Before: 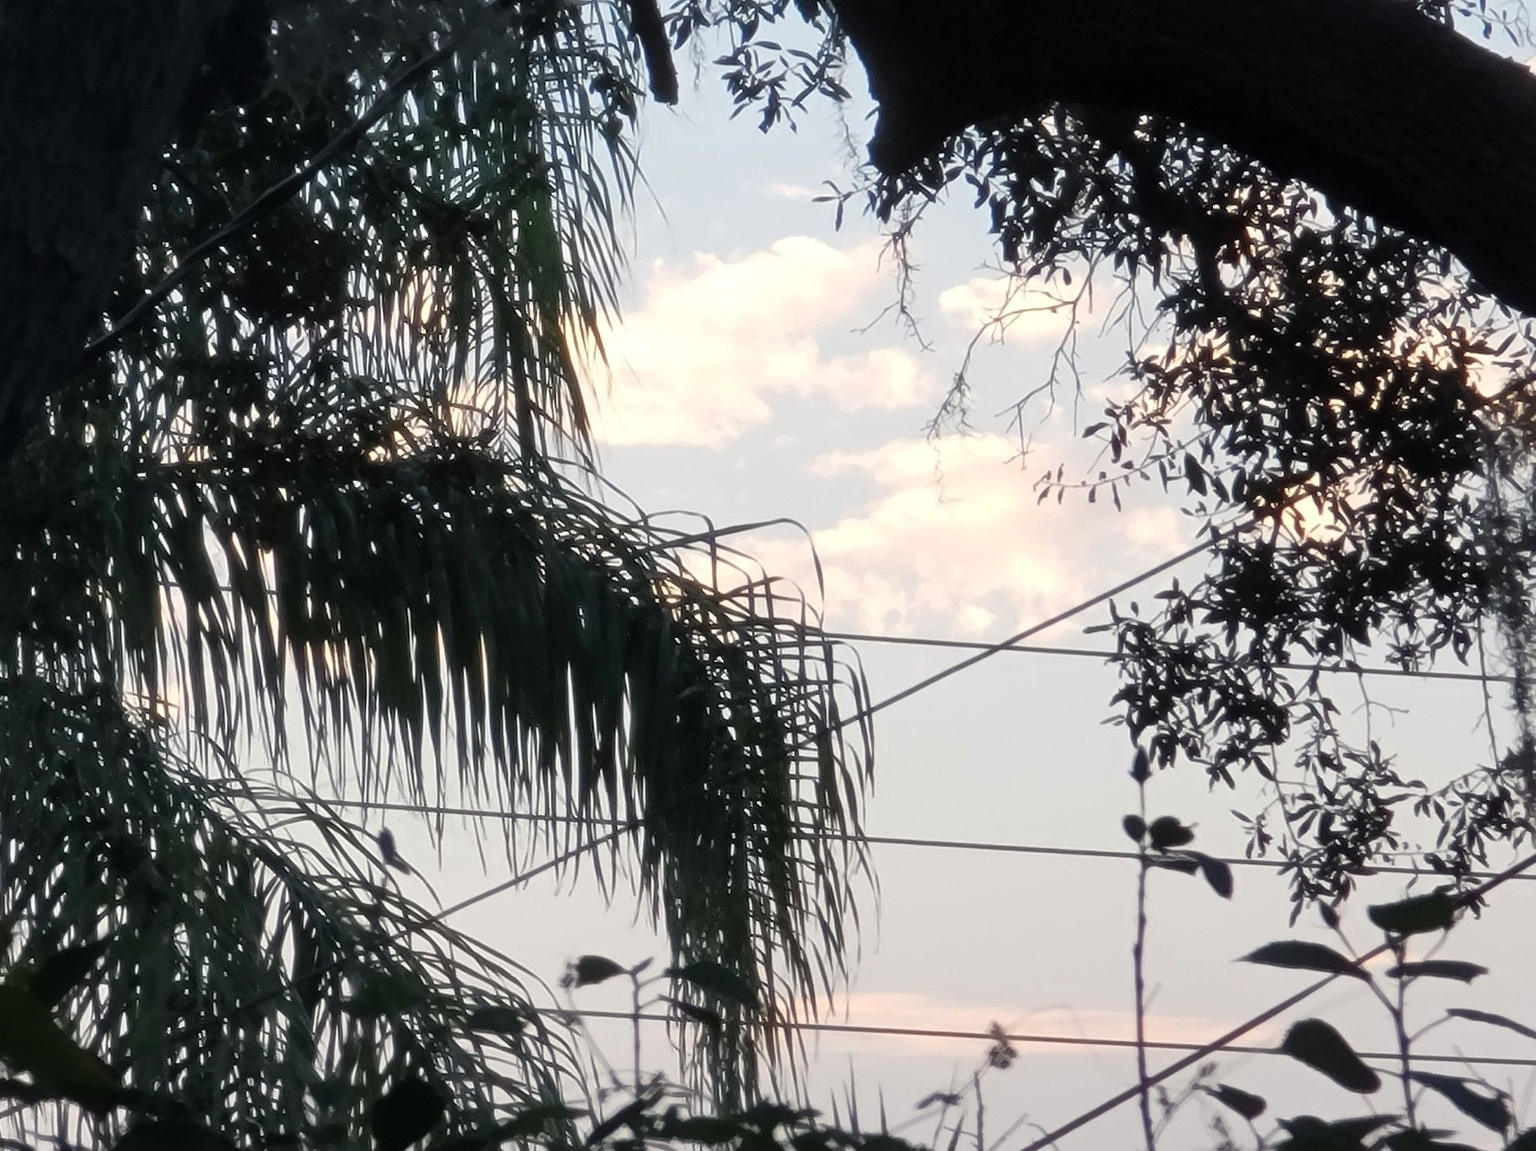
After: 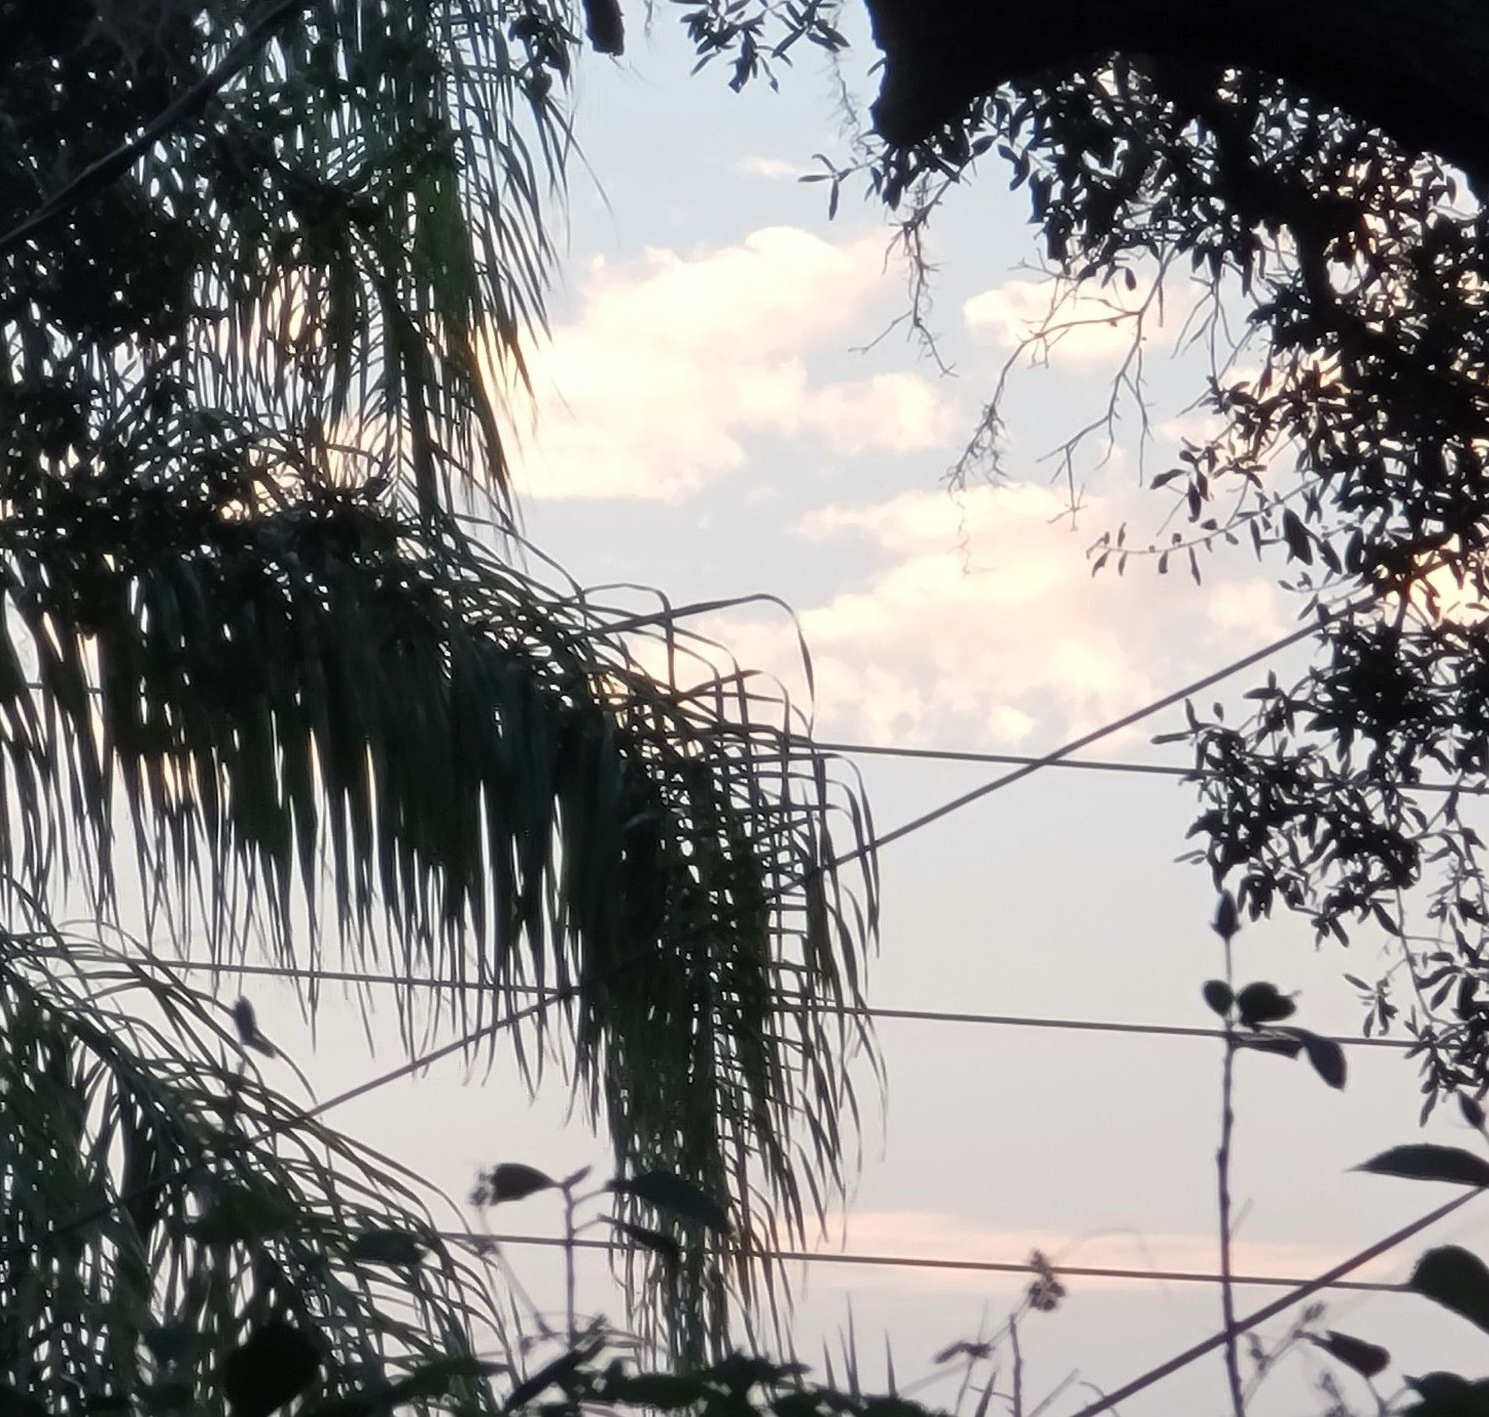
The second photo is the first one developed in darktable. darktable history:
crop and rotate: left 12.992%, top 5.404%, right 12.532%
